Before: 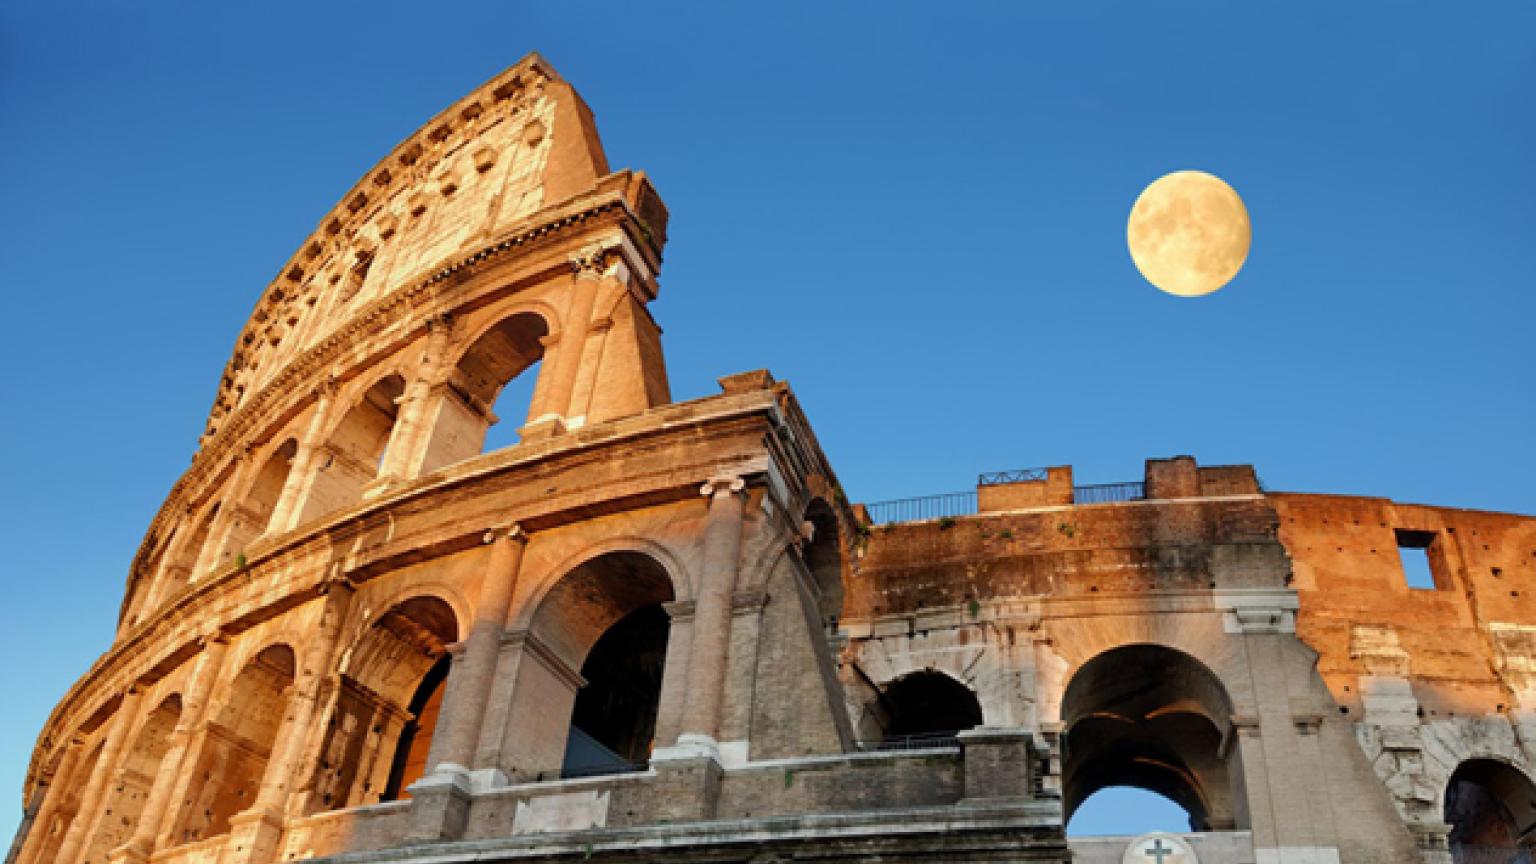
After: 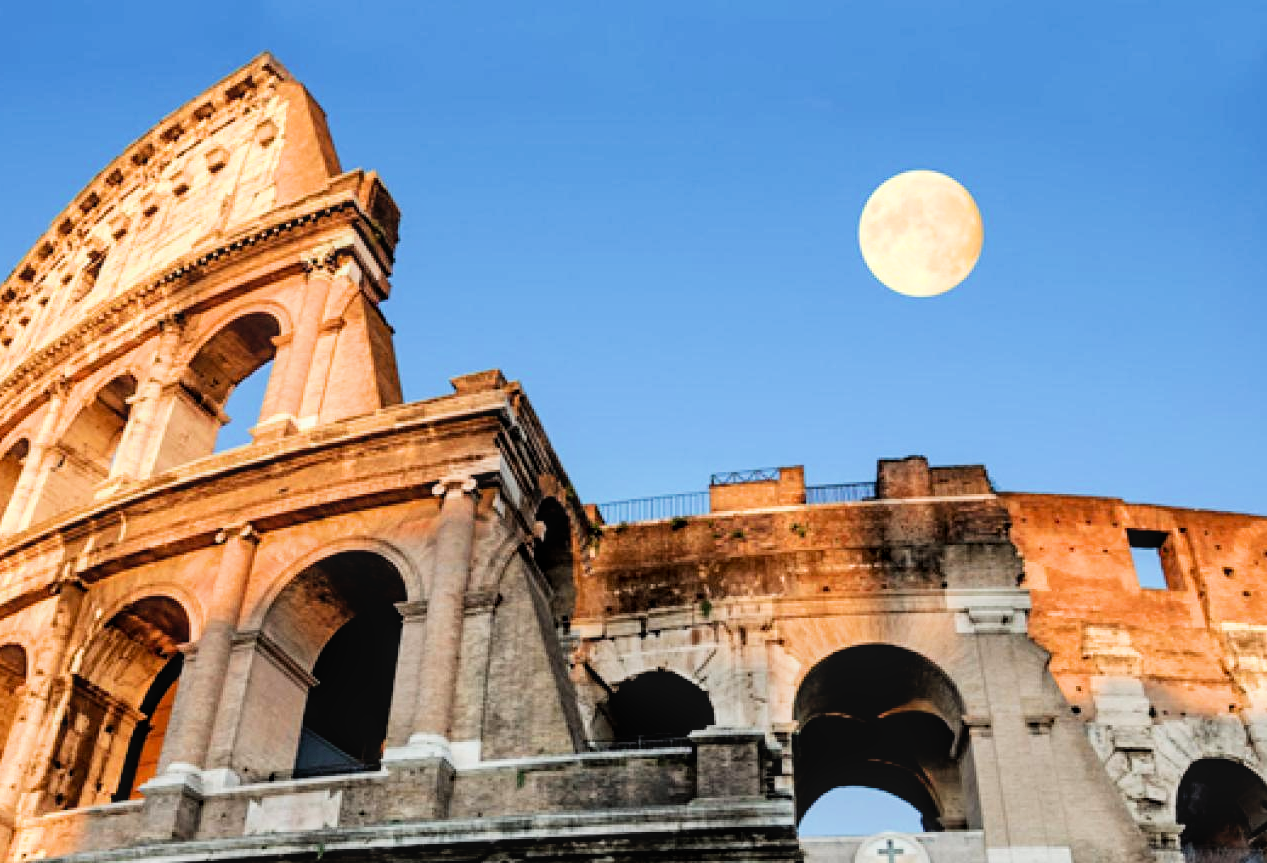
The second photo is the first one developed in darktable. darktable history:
local contrast: detail 116%
crop: left 17.484%, bottom 0.034%
filmic rgb: black relative exposure -5.12 EV, white relative exposure 3.51 EV, hardness 3.17, contrast 1.391, highlights saturation mix -29.16%
exposure: black level correction 0.001, exposure 0.672 EV, compensate highlight preservation false
